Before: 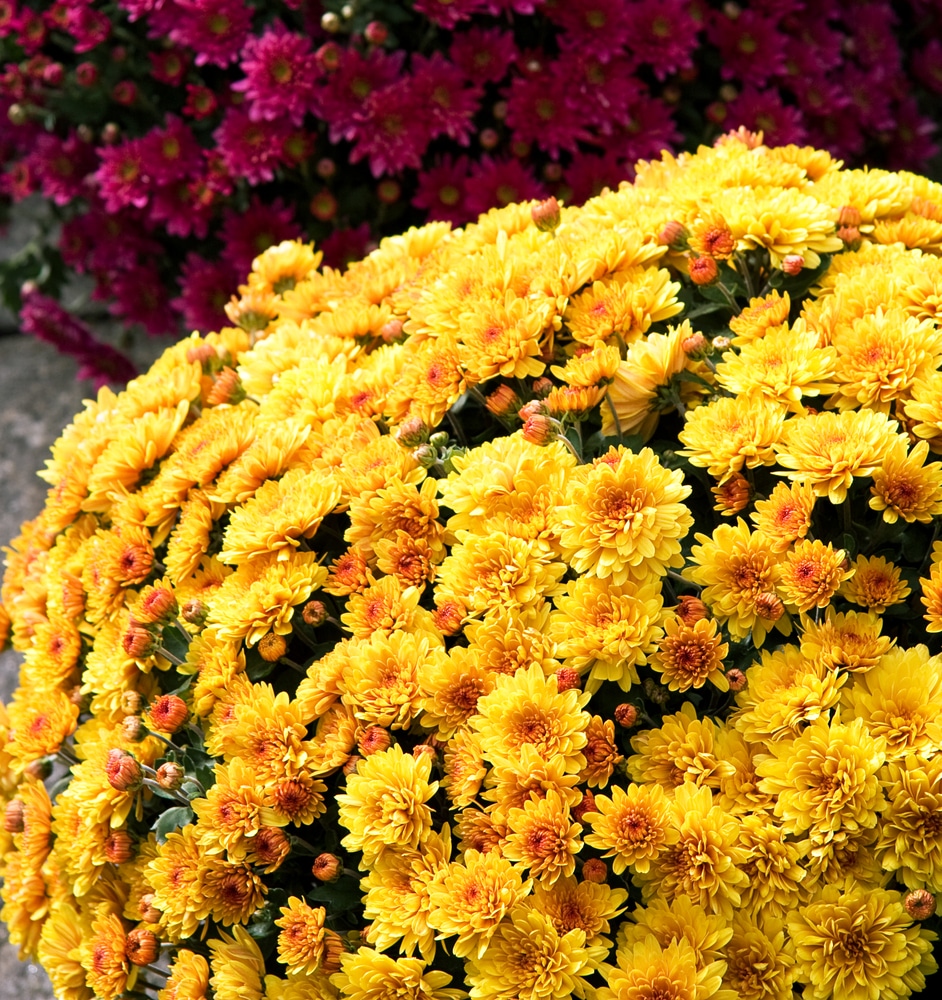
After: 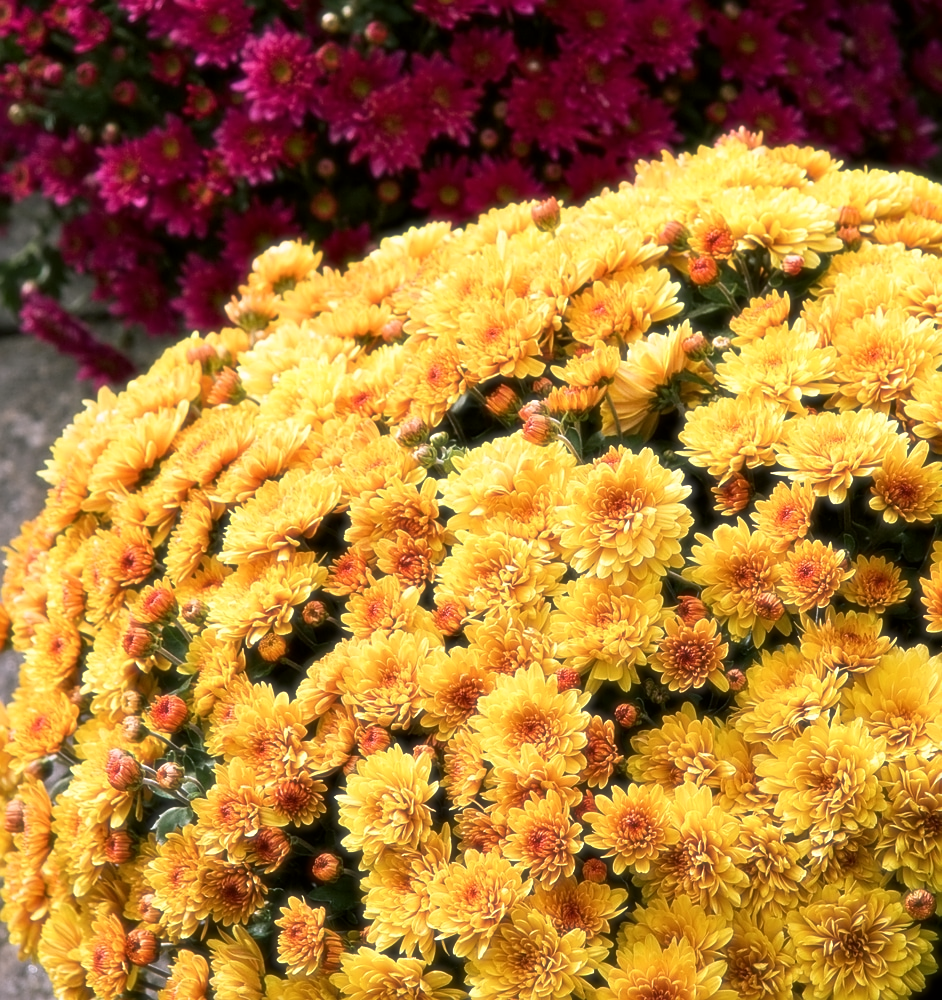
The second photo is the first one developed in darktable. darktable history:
soften: size 19.52%, mix 20.32%
sharpen: amount 0.478
color correction: highlights a* 3.12, highlights b* -1.55, shadows a* -0.101, shadows b* 2.52, saturation 0.98
